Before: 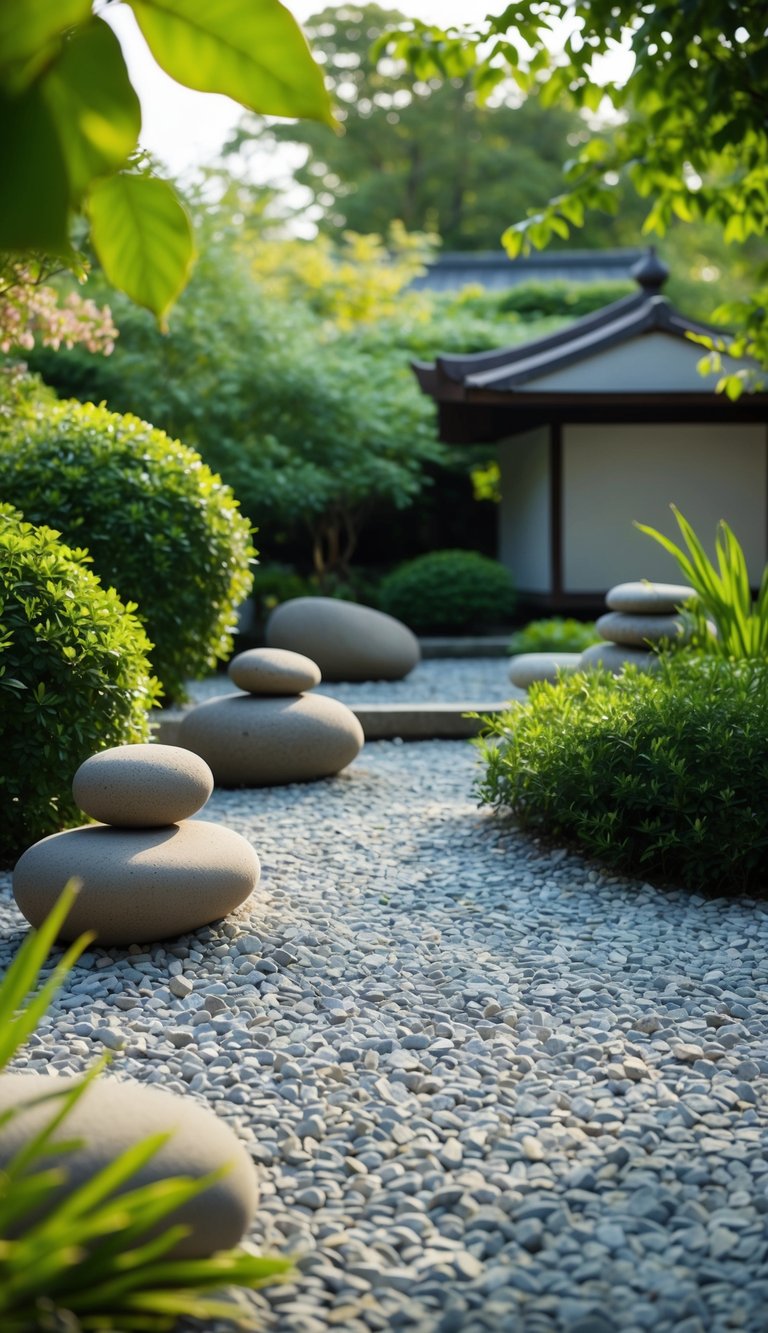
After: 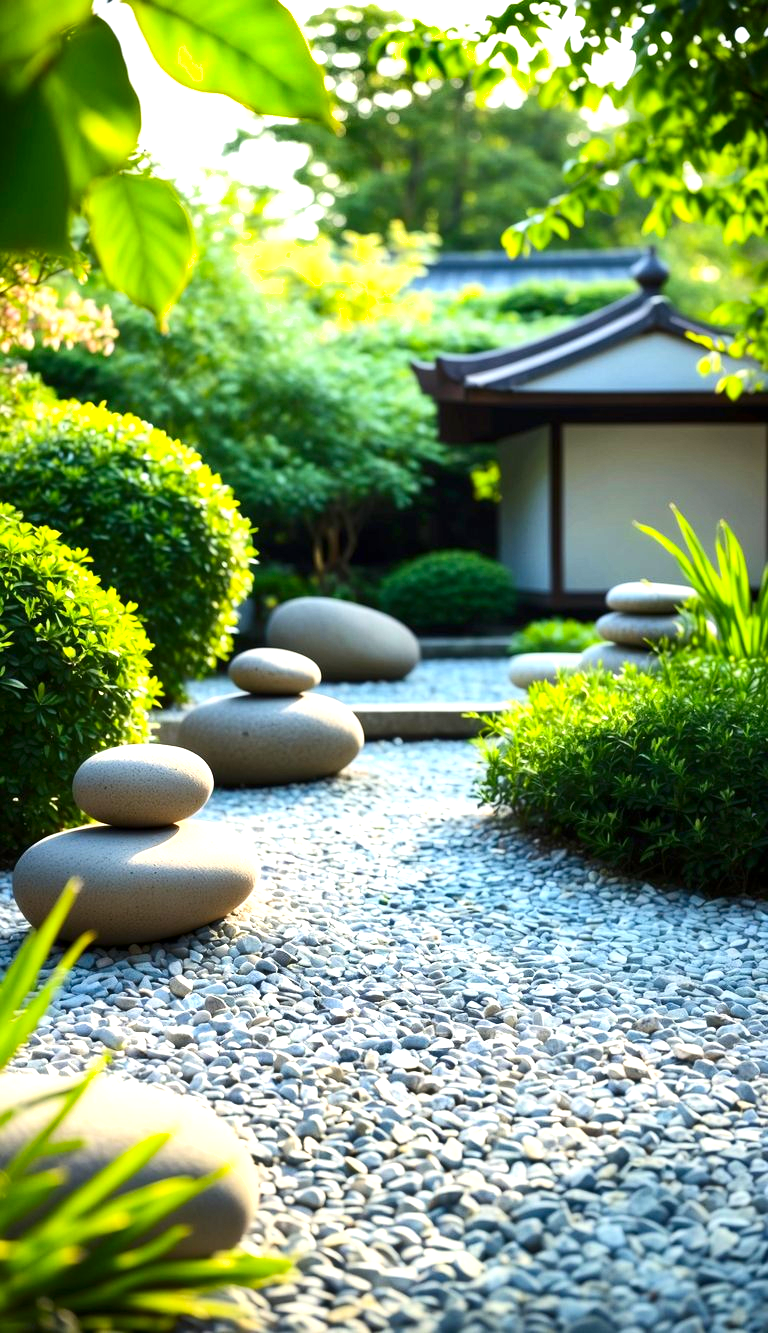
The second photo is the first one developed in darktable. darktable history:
exposure: black level correction 0, exposure 1.001 EV, compensate highlight preservation false
contrast brightness saturation: contrast 0.18, saturation 0.305
local contrast: highlights 103%, shadows 99%, detail 119%, midtone range 0.2
shadows and highlights: low approximation 0.01, soften with gaussian
tone equalizer: edges refinement/feathering 500, mask exposure compensation -1.57 EV, preserve details no
